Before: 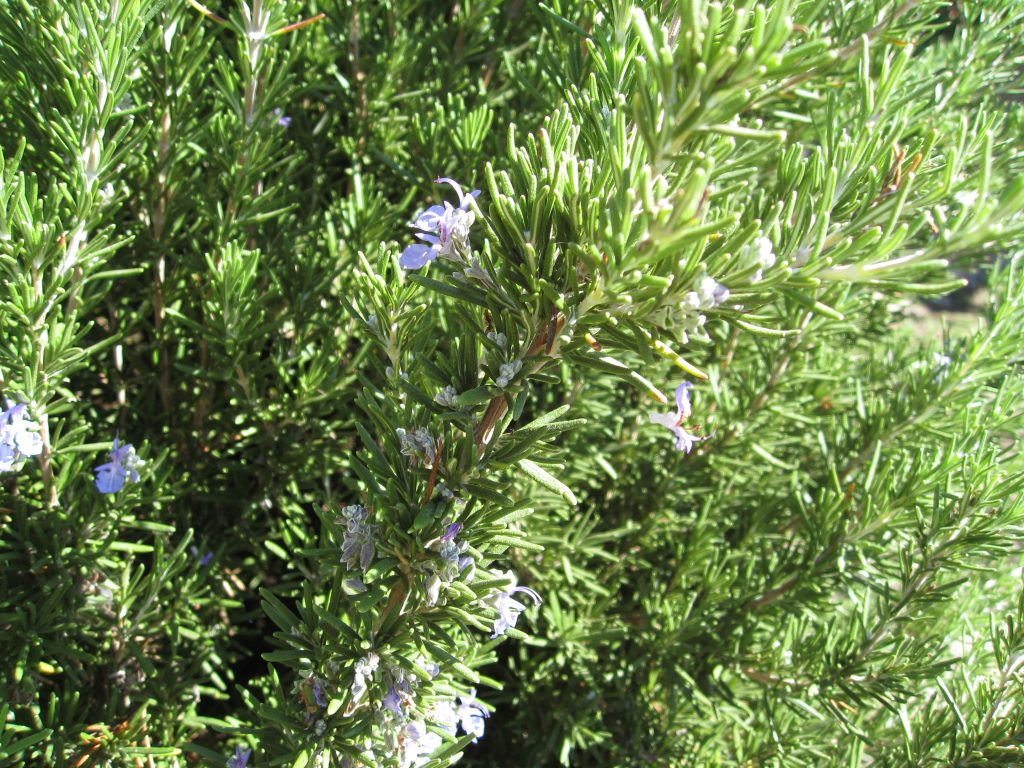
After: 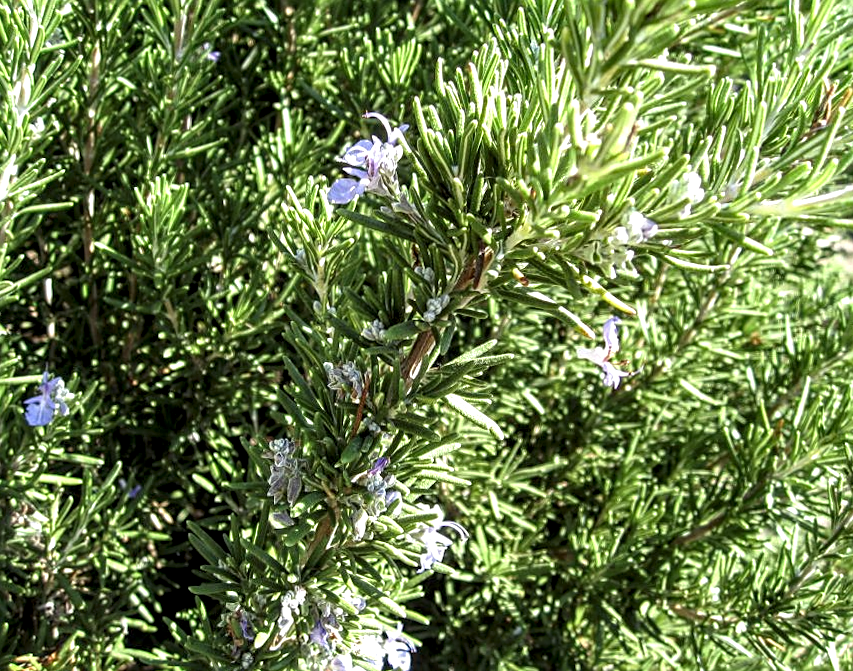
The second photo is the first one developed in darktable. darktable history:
crop: left 6.446%, top 8.188%, right 9.538%, bottom 3.548%
local contrast: highlights 65%, shadows 54%, detail 169%, midtone range 0.514
rotate and perspective: rotation 0.192°, lens shift (horizontal) -0.015, crop left 0.005, crop right 0.996, crop top 0.006, crop bottom 0.99
sharpen: on, module defaults
